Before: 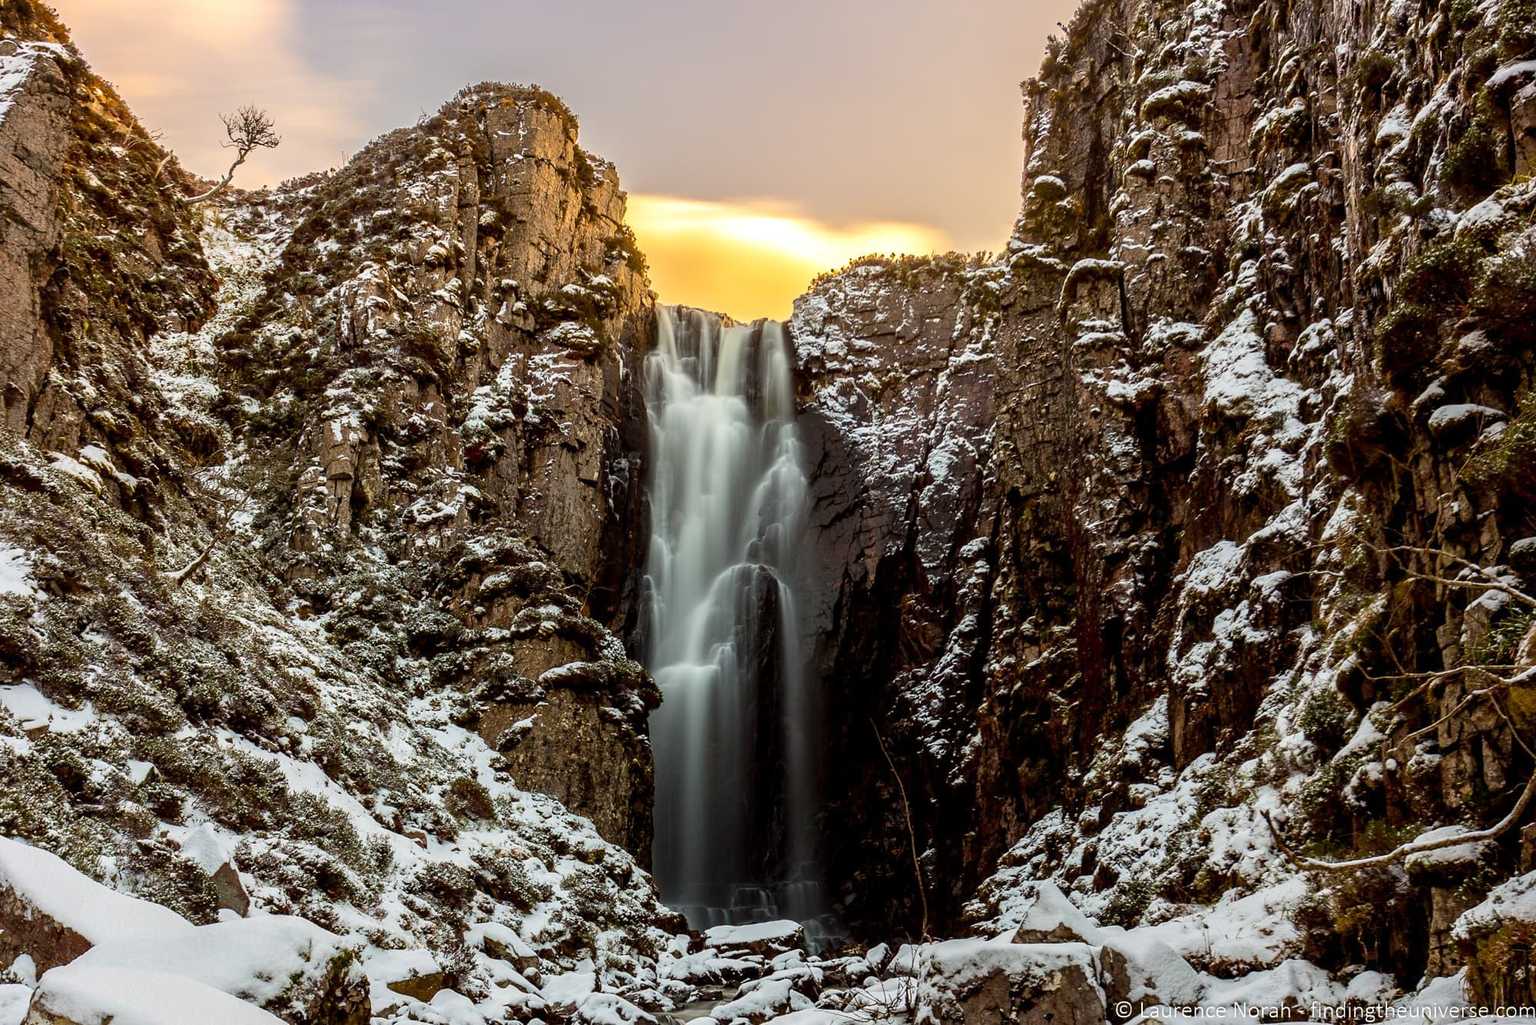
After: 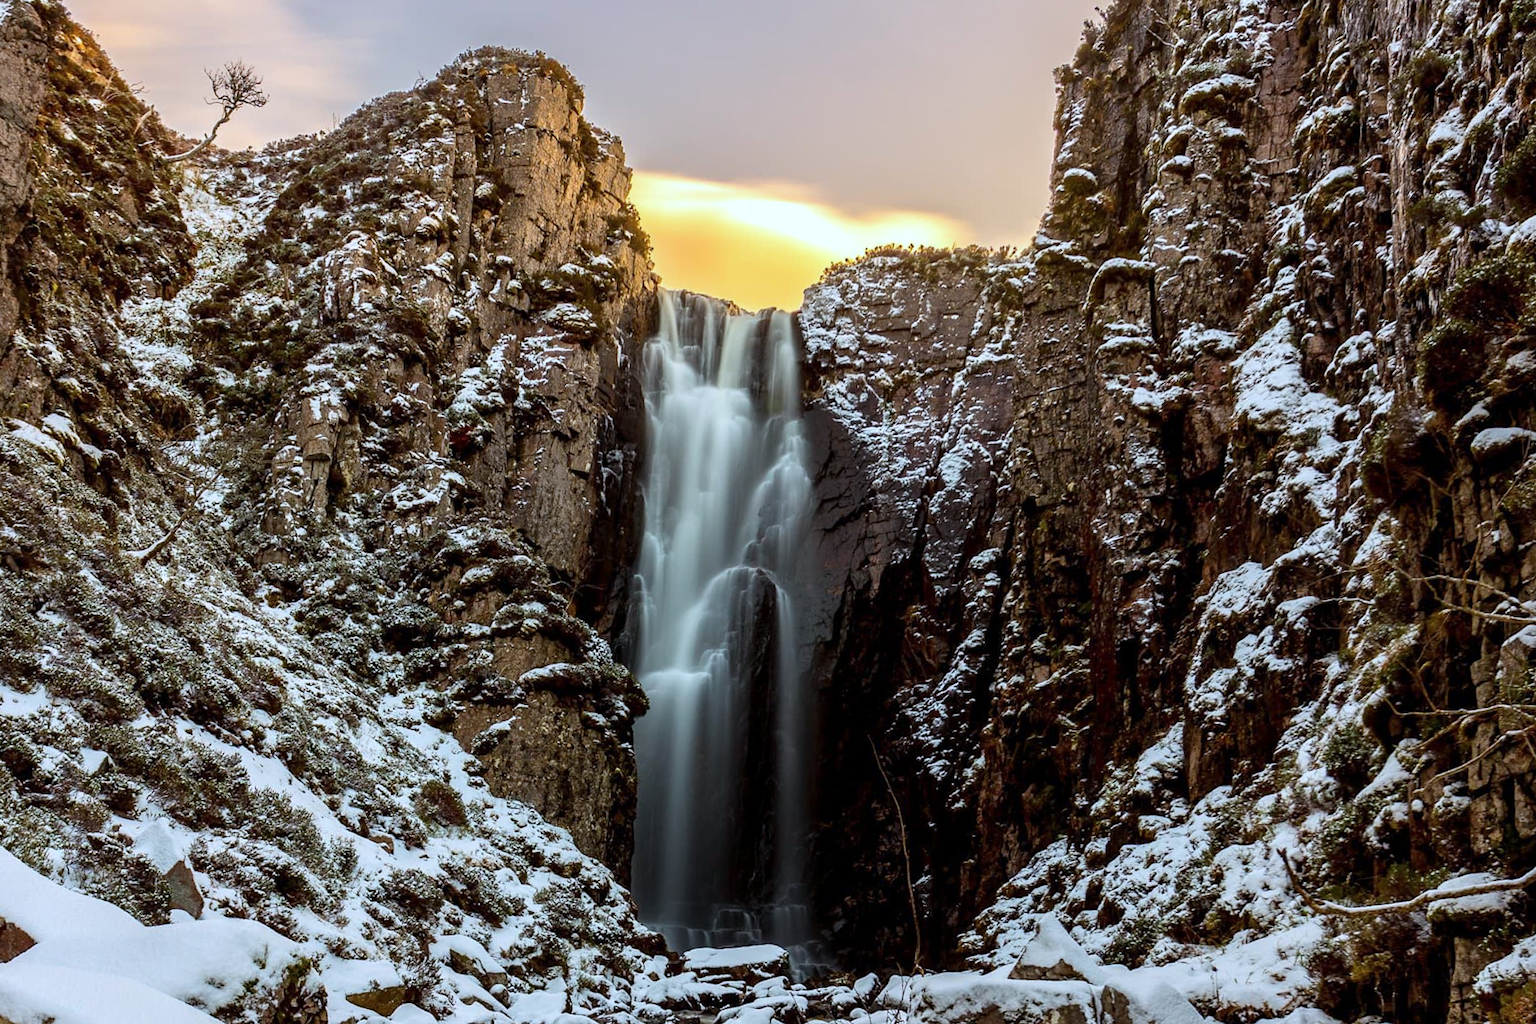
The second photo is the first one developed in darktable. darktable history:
crop and rotate: angle -2.26°
color calibration: gray › normalize channels true, x 0.37, y 0.382, temperature 4320.39 K, gamut compression 0.012
